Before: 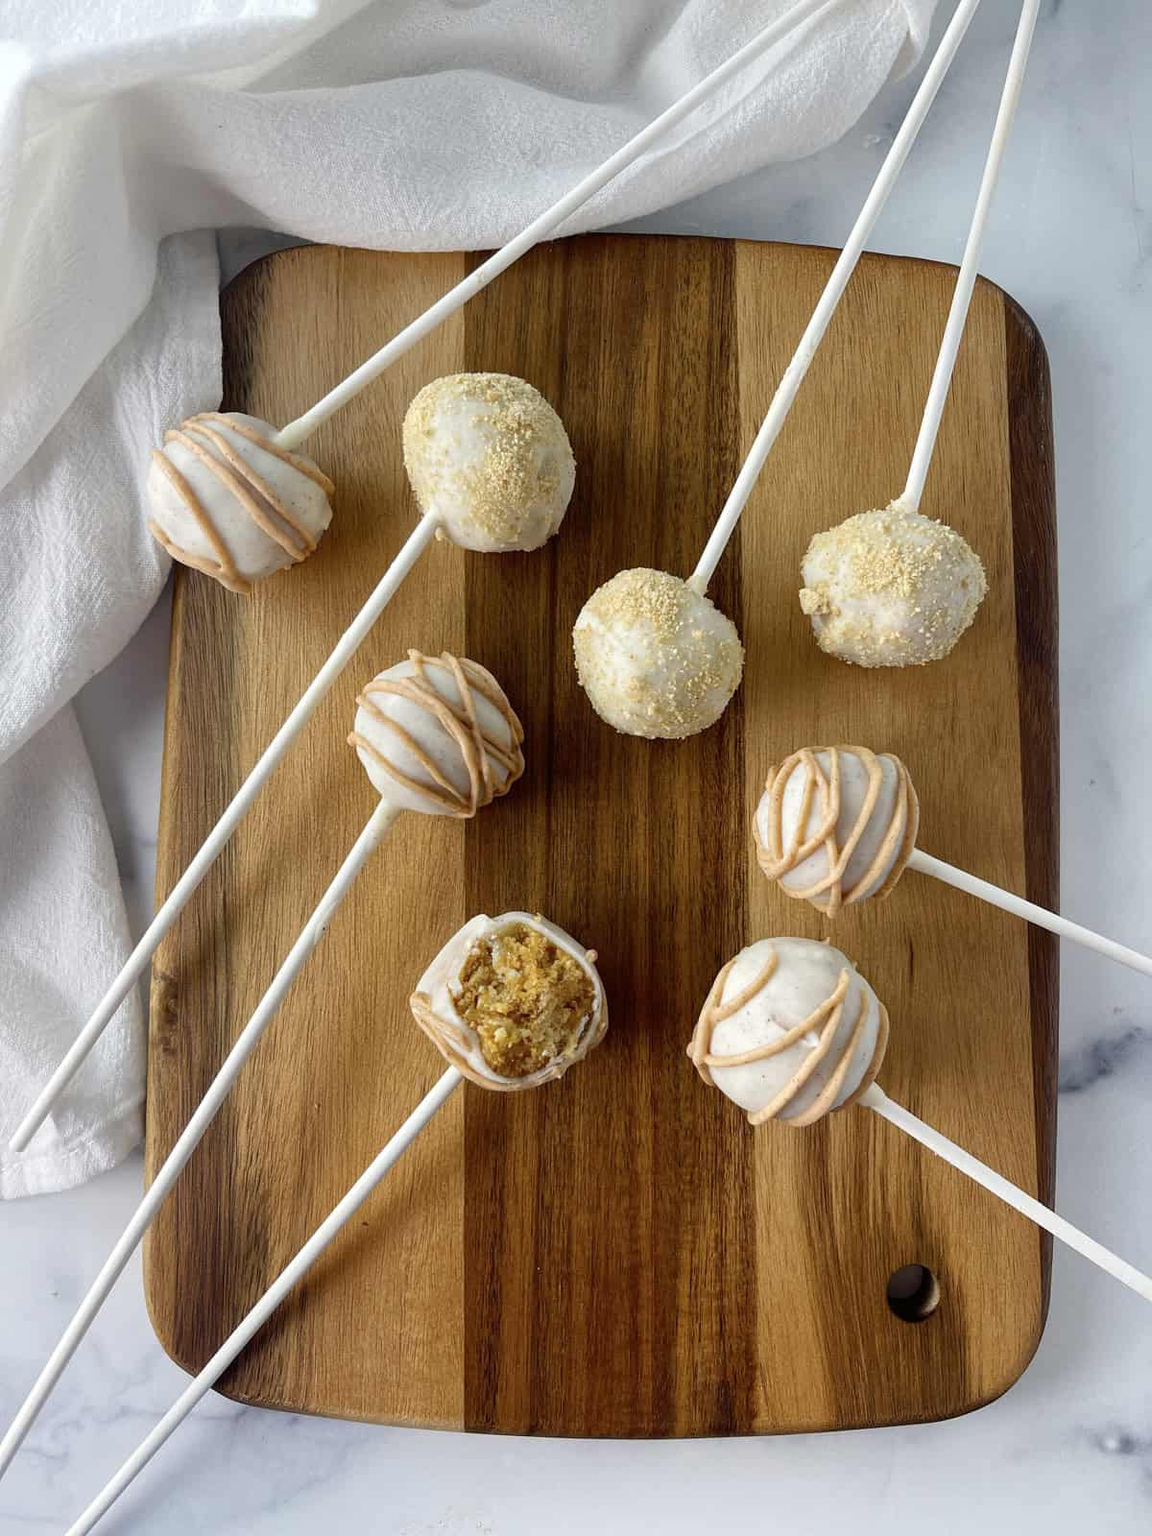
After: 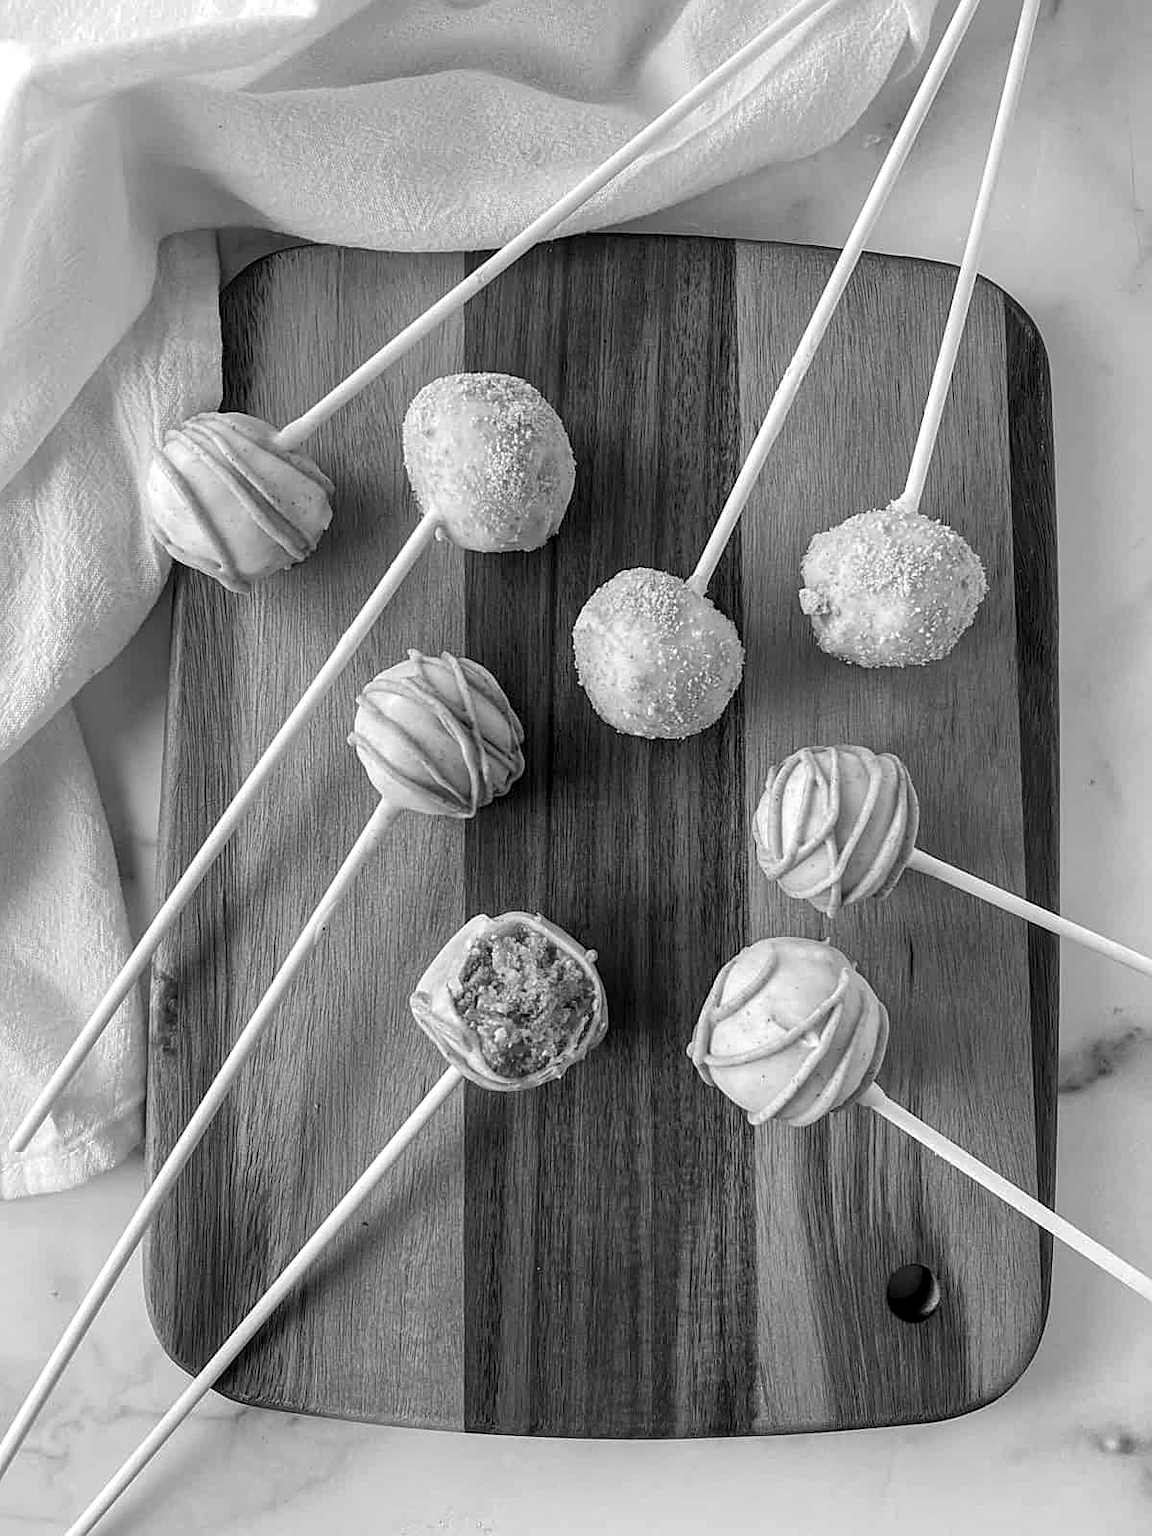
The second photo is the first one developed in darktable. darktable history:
local contrast: on, module defaults
monochrome: a 2.21, b -1.33, size 2.2
shadows and highlights: shadows 25, highlights -25
sharpen: on, module defaults
